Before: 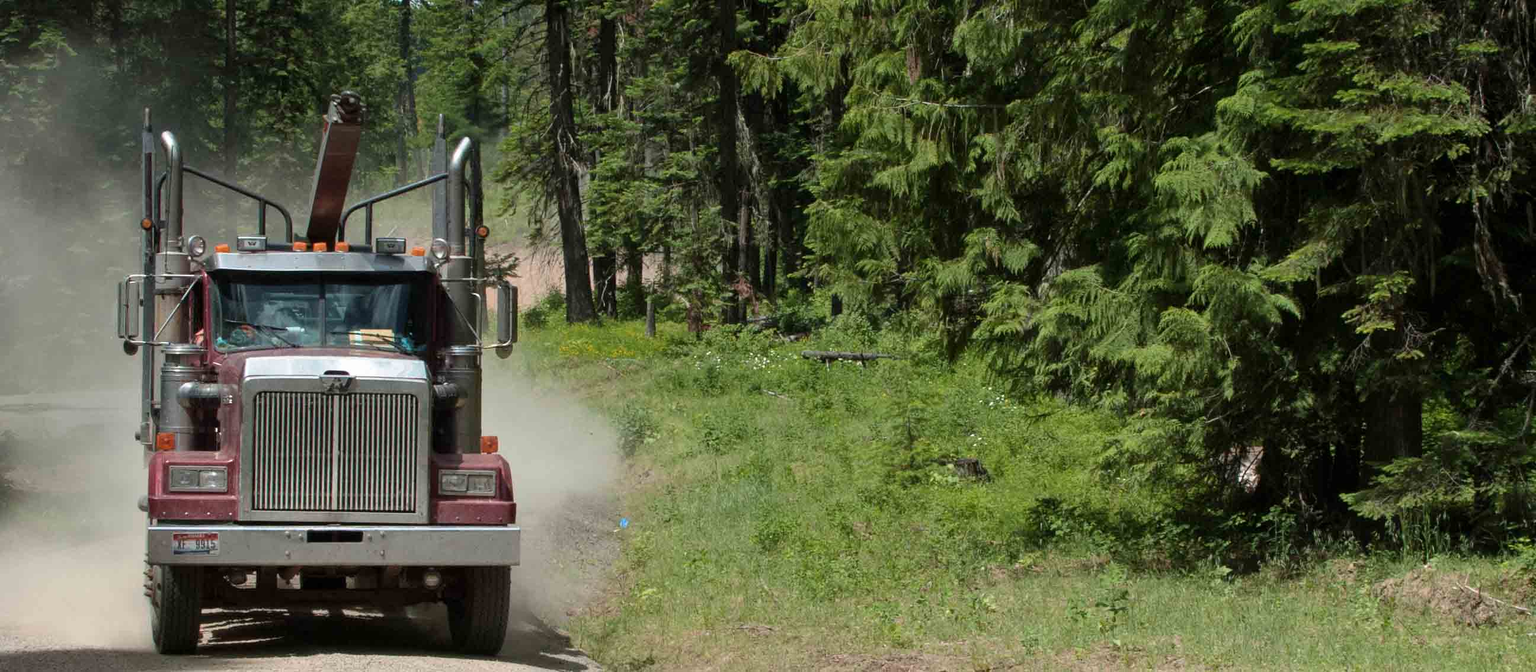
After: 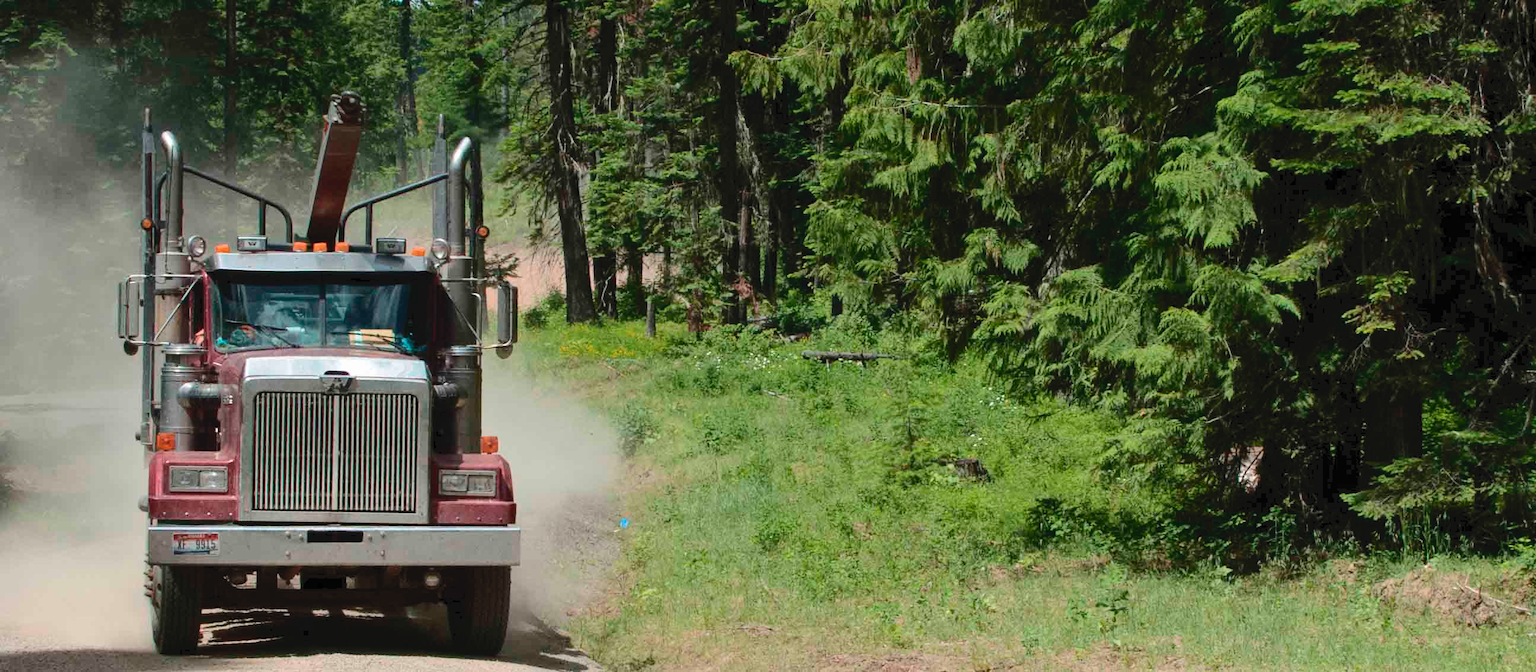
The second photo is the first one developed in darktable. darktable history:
tone curve: curves: ch0 [(0, 0) (0.003, 0.054) (0.011, 0.058) (0.025, 0.069) (0.044, 0.087) (0.069, 0.1) (0.1, 0.123) (0.136, 0.152) (0.177, 0.183) (0.224, 0.234) (0.277, 0.291) (0.335, 0.367) (0.399, 0.441) (0.468, 0.524) (0.543, 0.6) (0.623, 0.673) (0.709, 0.744) (0.801, 0.812) (0.898, 0.89) (1, 1)], color space Lab, independent channels, preserve colors none
